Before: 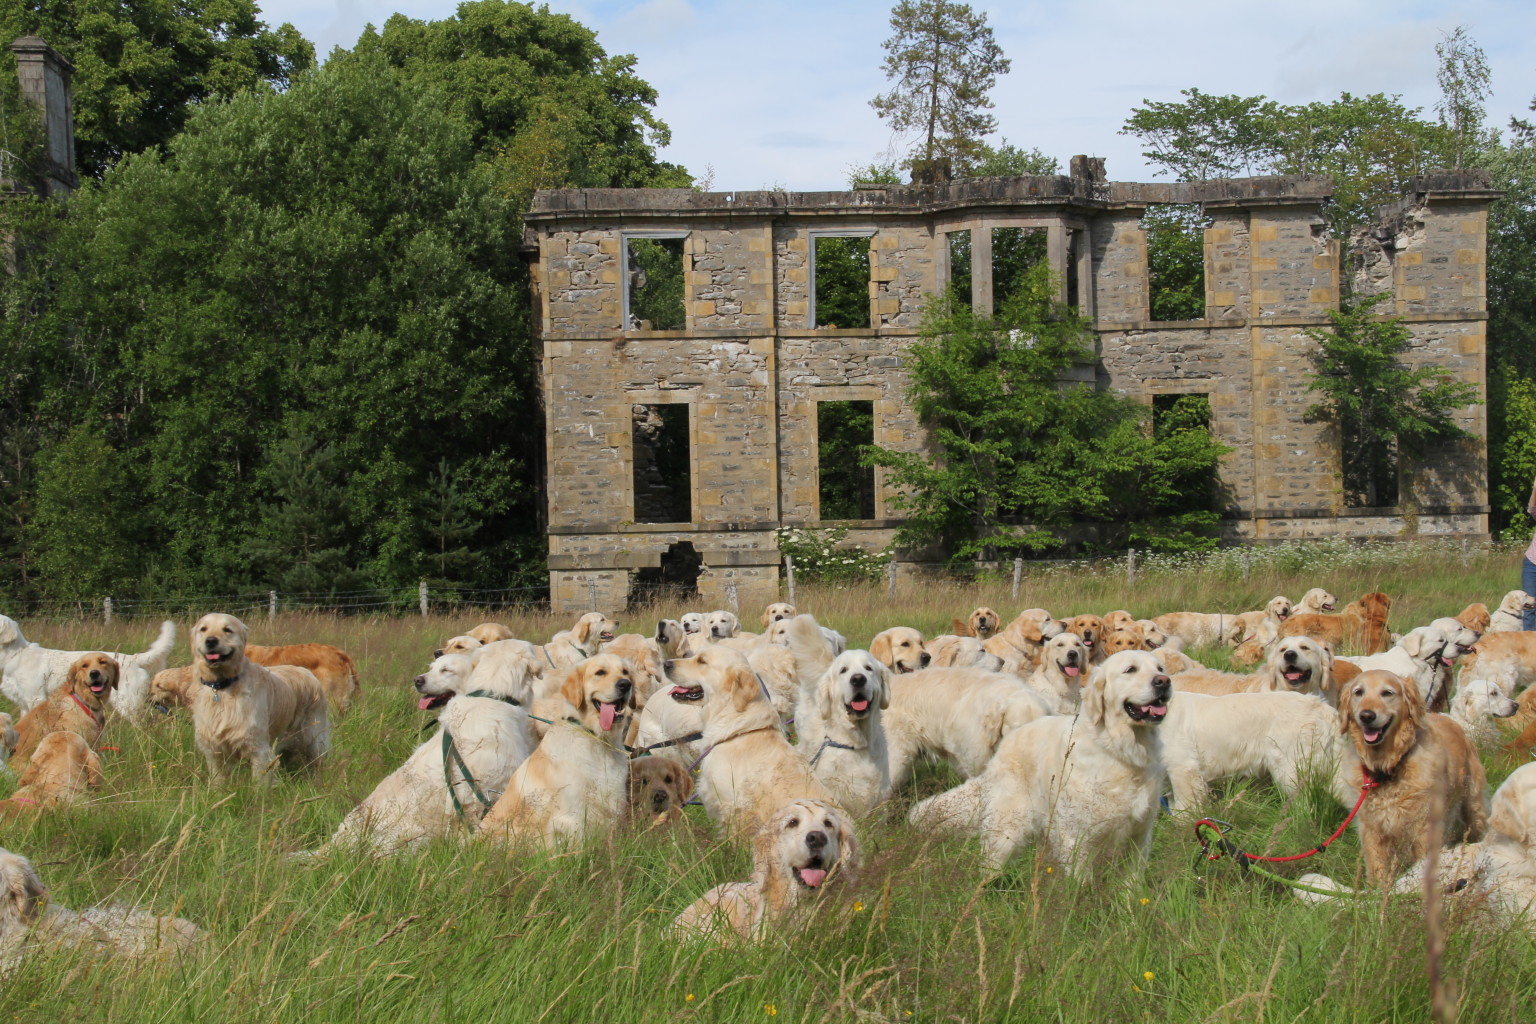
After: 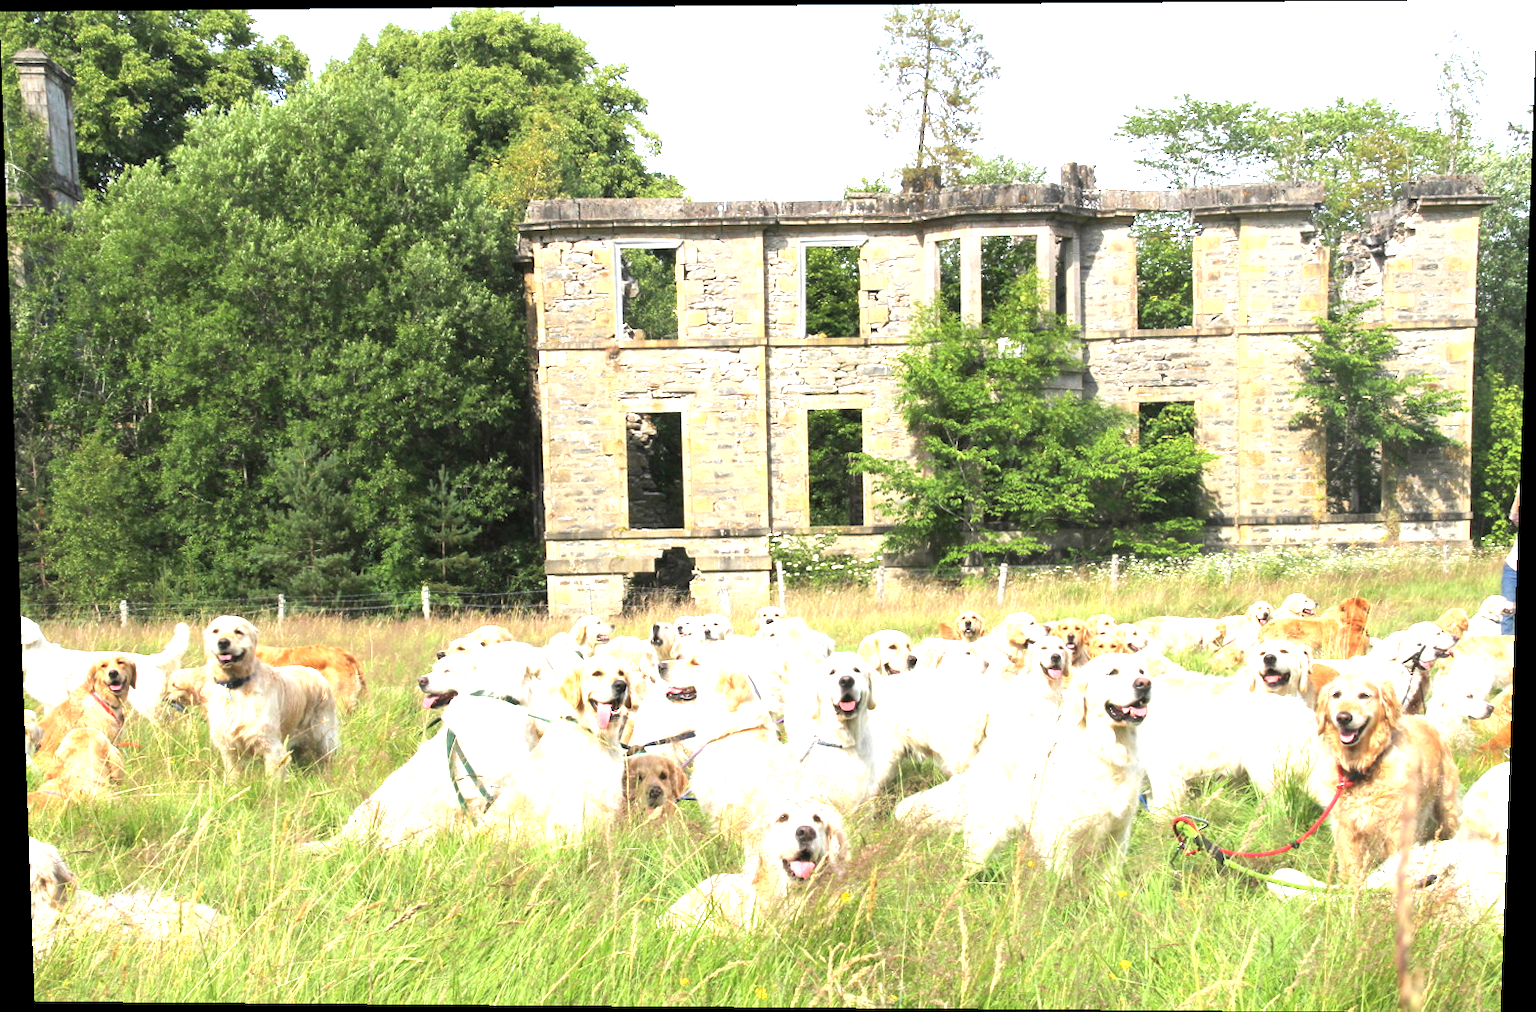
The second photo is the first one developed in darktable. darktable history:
rotate and perspective: lens shift (vertical) 0.048, lens shift (horizontal) -0.024, automatic cropping off
tone equalizer: -8 EV 0.06 EV, smoothing diameter 25%, edges refinement/feathering 10, preserve details guided filter
exposure: exposure 2.04 EV, compensate highlight preservation false
